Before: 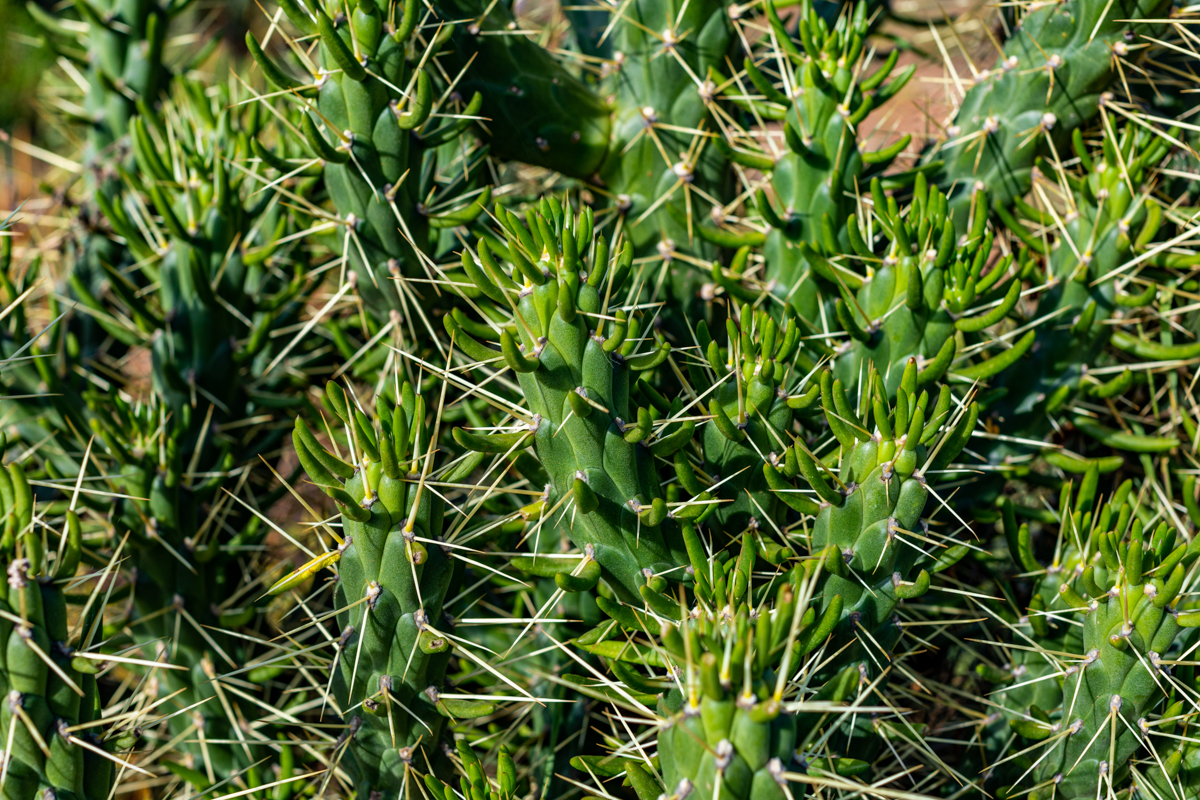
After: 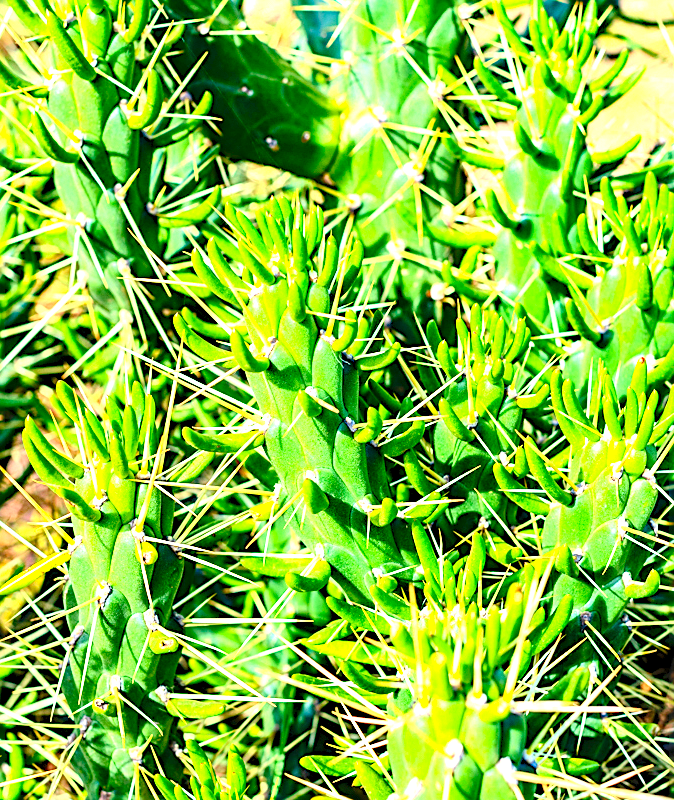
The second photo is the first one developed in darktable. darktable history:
contrast brightness saturation: contrast 0.226, brightness 0.114, saturation 0.286
levels: white 99.9%, levels [0.008, 0.318, 0.836]
exposure: exposure 0.759 EV, compensate highlight preservation false
sharpen: on, module defaults
crop and rotate: left 22.573%, right 21.2%
tone equalizer: -8 EV -0.712 EV, -7 EV -0.723 EV, -6 EV -0.639 EV, -5 EV -0.409 EV, -3 EV 0.377 EV, -2 EV 0.6 EV, -1 EV 0.676 EV, +0 EV 0.772 EV
